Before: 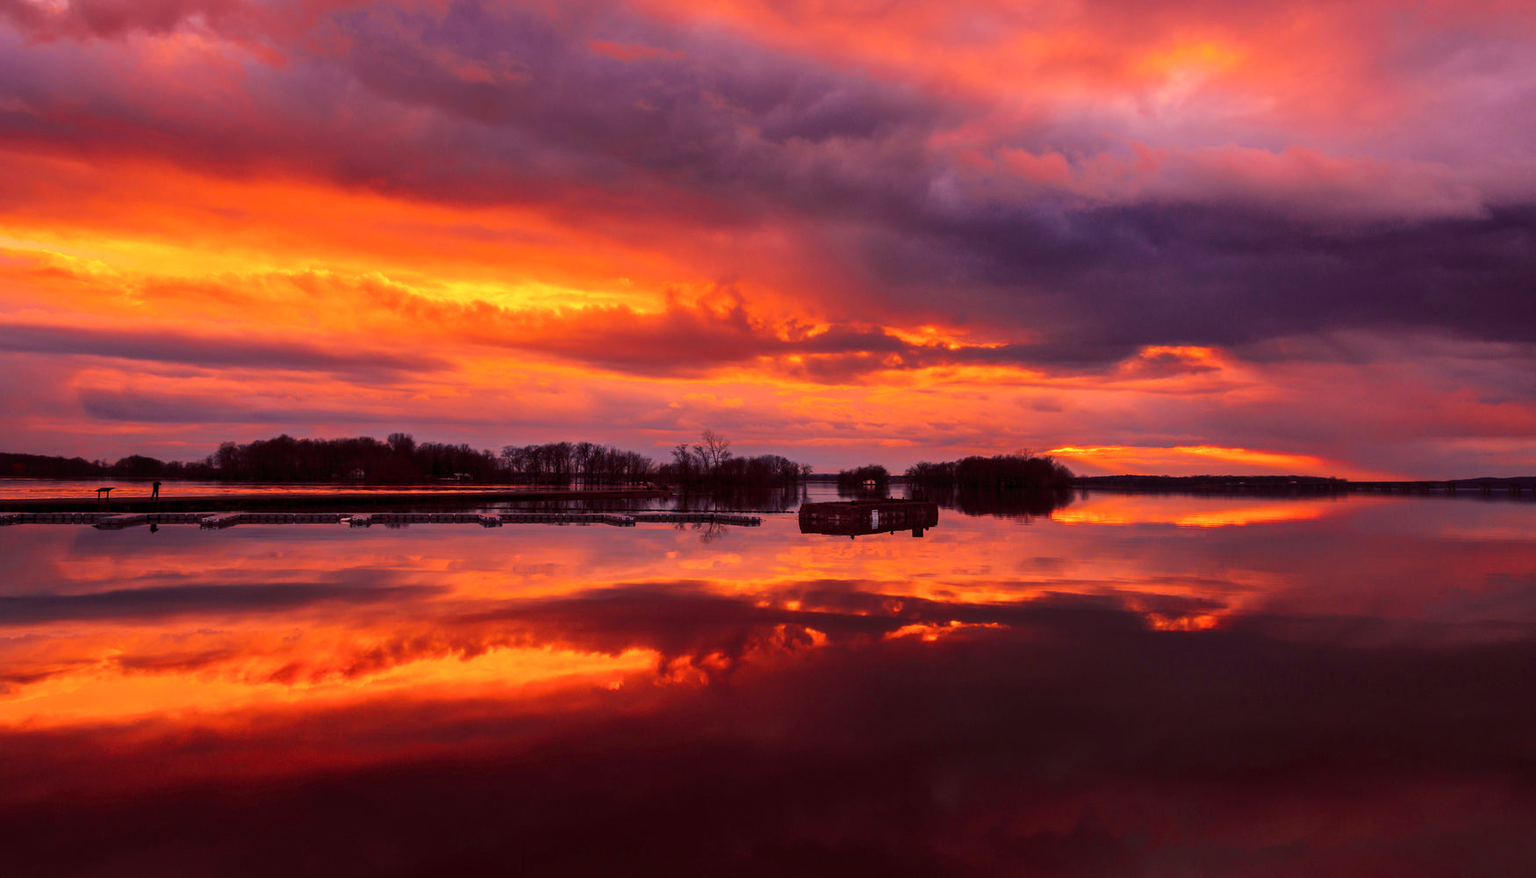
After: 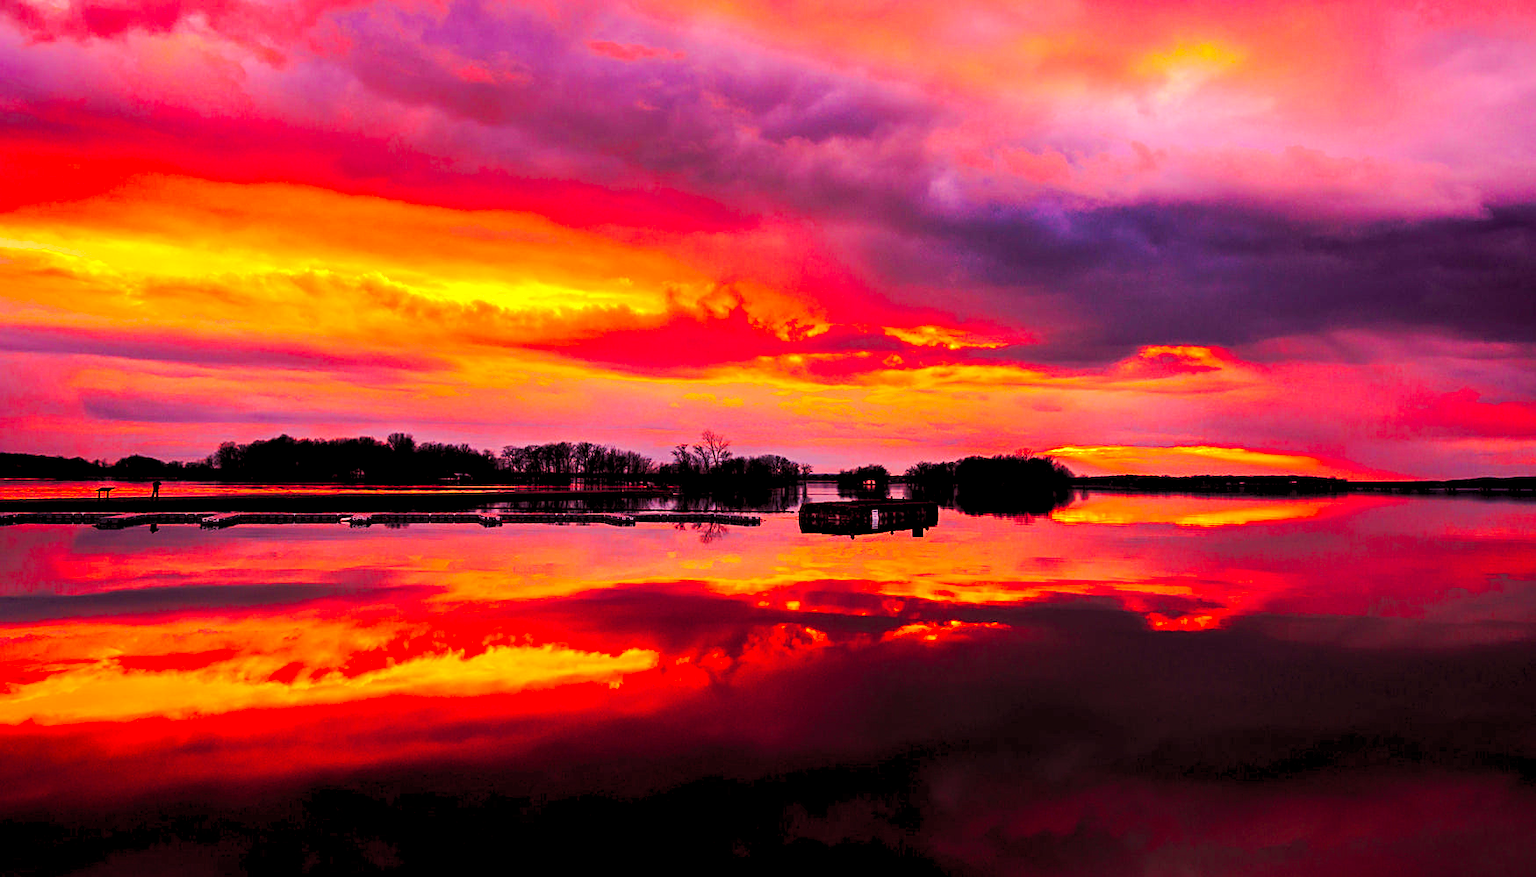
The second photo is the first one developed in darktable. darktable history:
base curve: curves: ch0 [(0, 0) (0.073, 0.04) (0.157, 0.139) (0.492, 0.492) (0.758, 0.758) (1, 1)], preserve colors none
levels: levels [0.036, 0.364, 0.827]
vignetting: brightness -0.233, saturation 0.141
sharpen: on, module defaults
